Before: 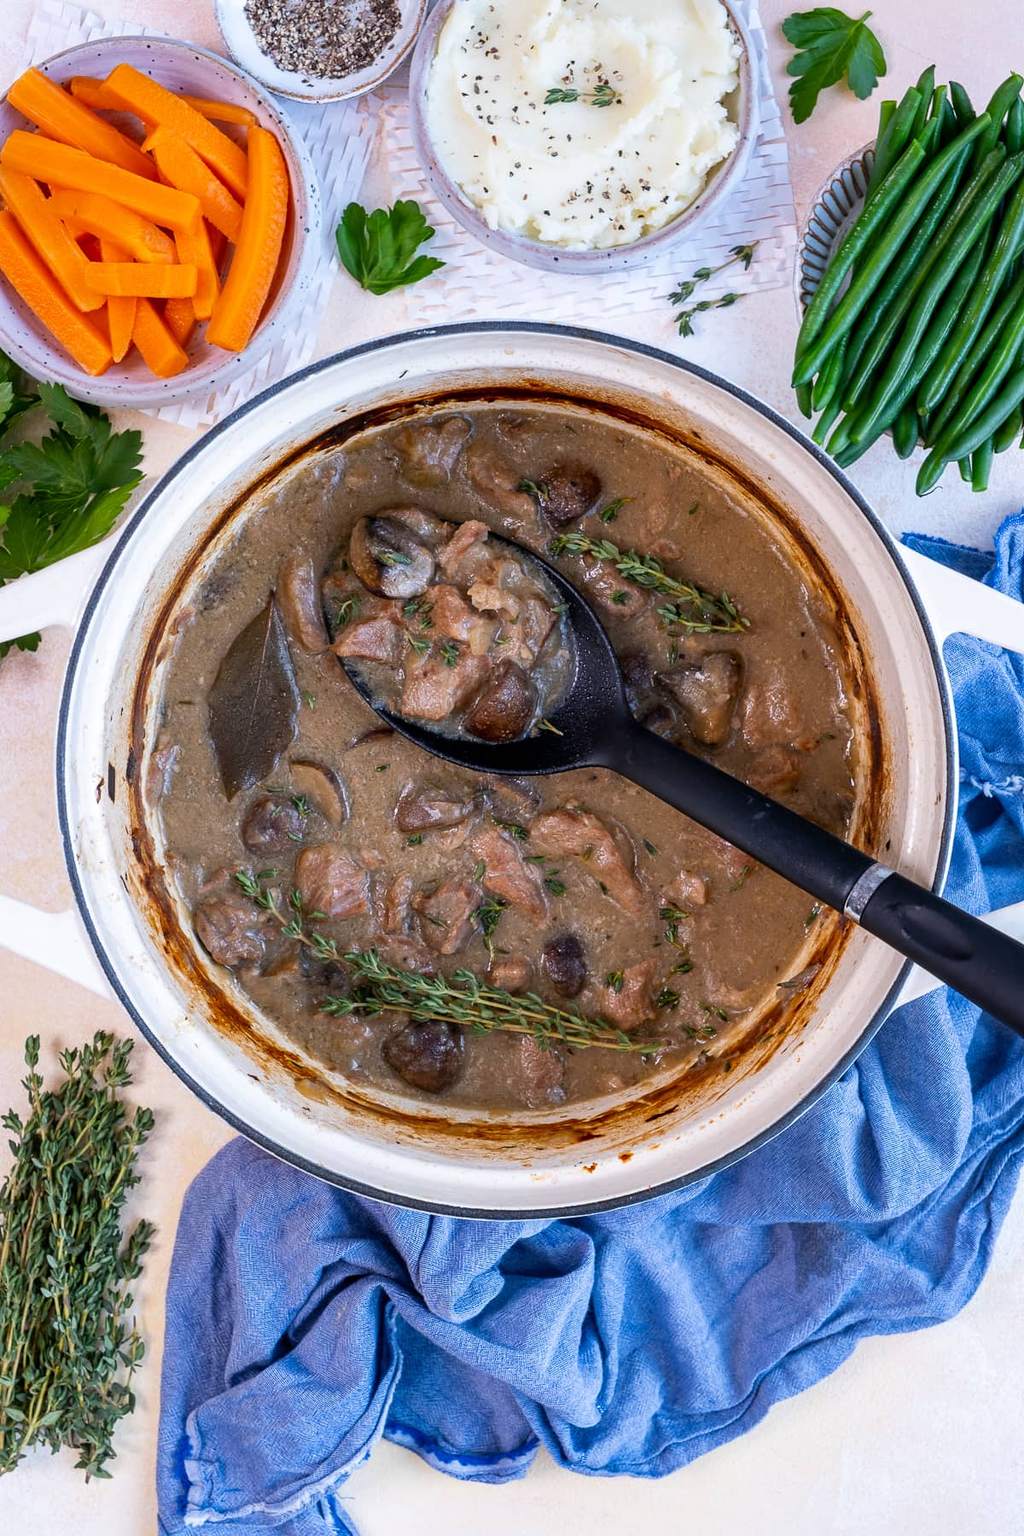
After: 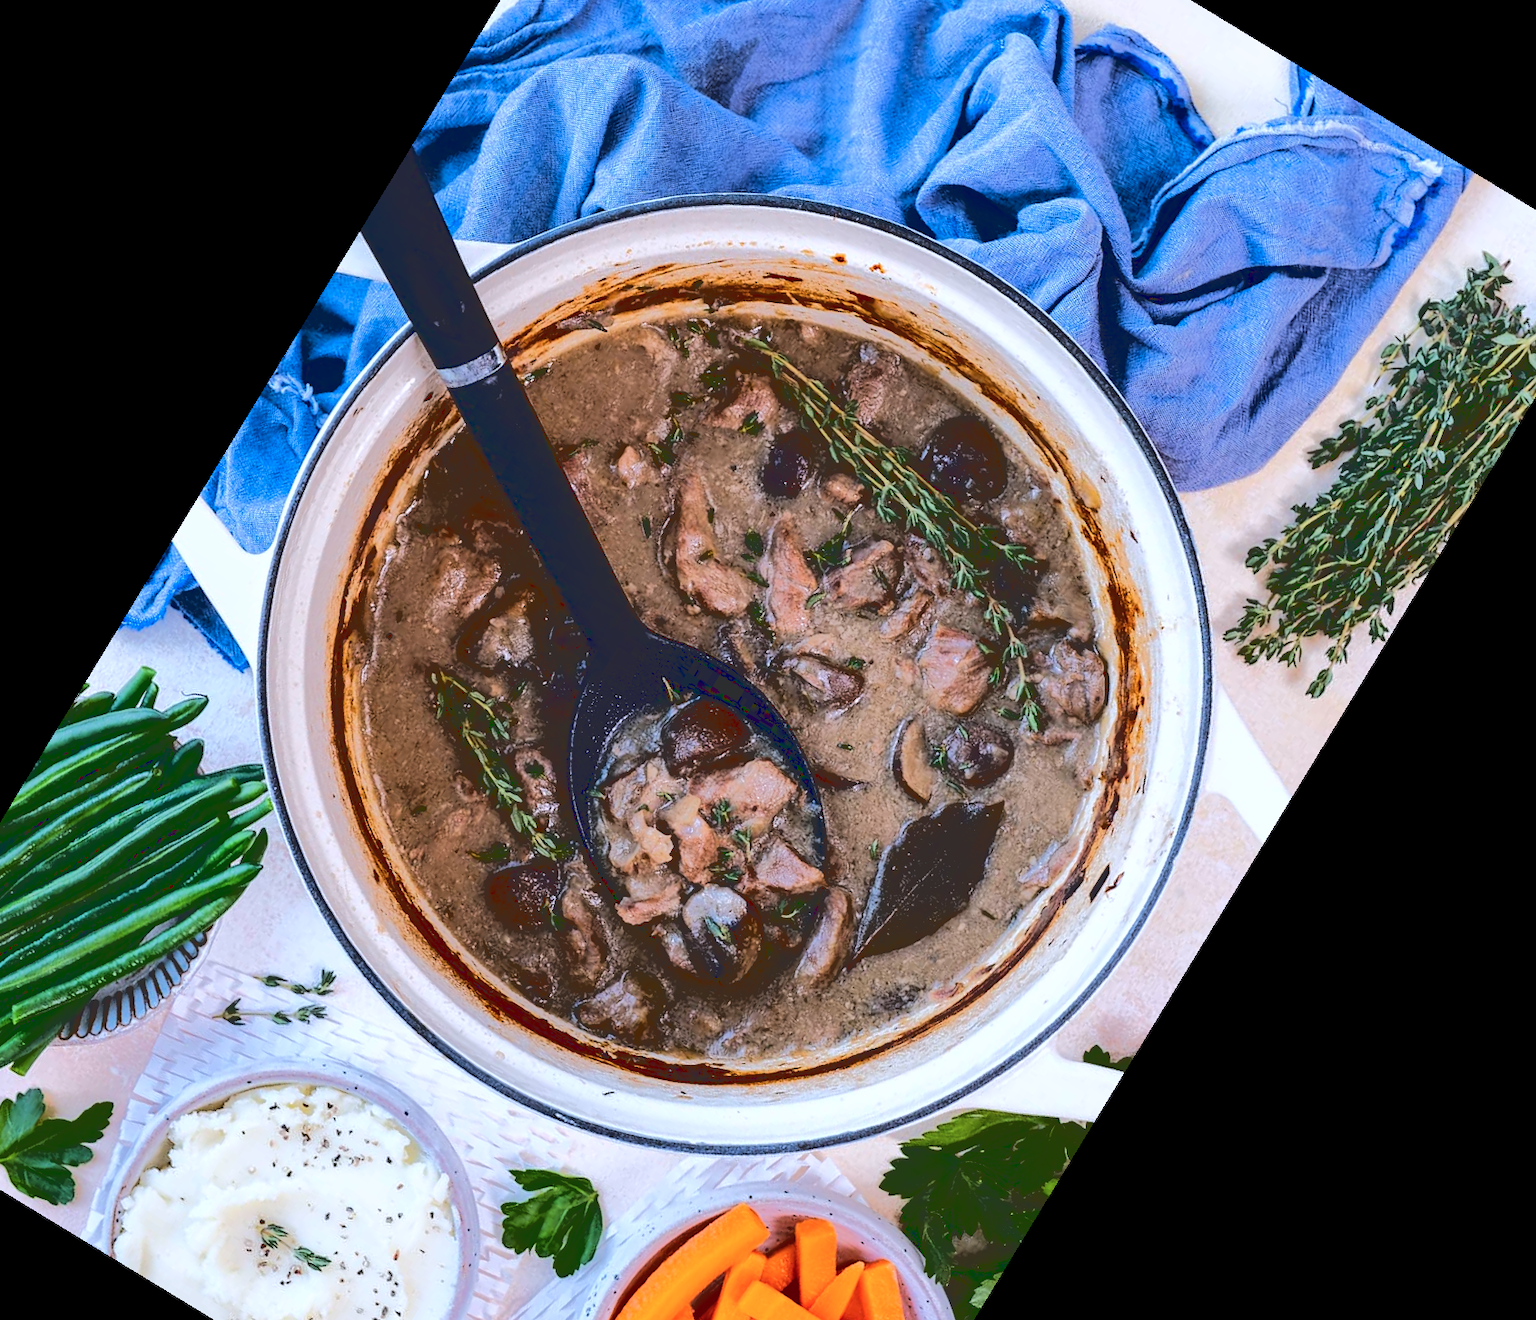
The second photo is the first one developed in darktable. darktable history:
crop and rotate: angle 148.68°, left 9.111%, top 15.603%, right 4.588%, bottom 17.041%
color correction: highlights a* -0.772, highlights b* -8.92
base curve: curves: ch0 [(0.065, 0.026) (0.236, 0.358) (0.53, 0.546) (0.777, 0.841) (0.924, 0.992)], preserve colors average RGB
